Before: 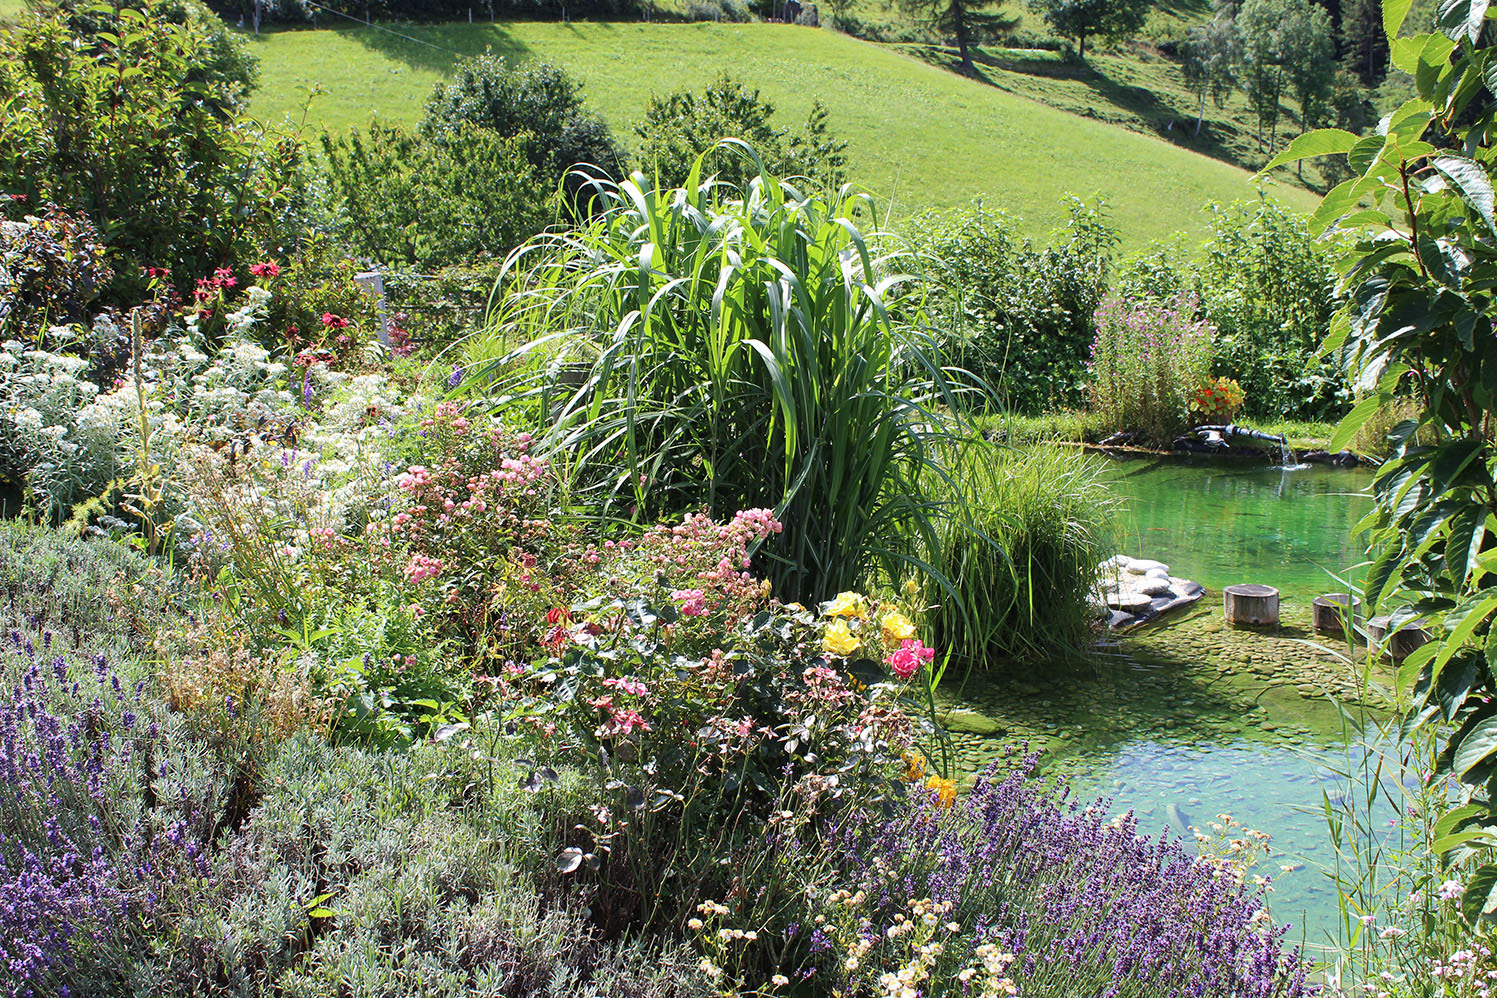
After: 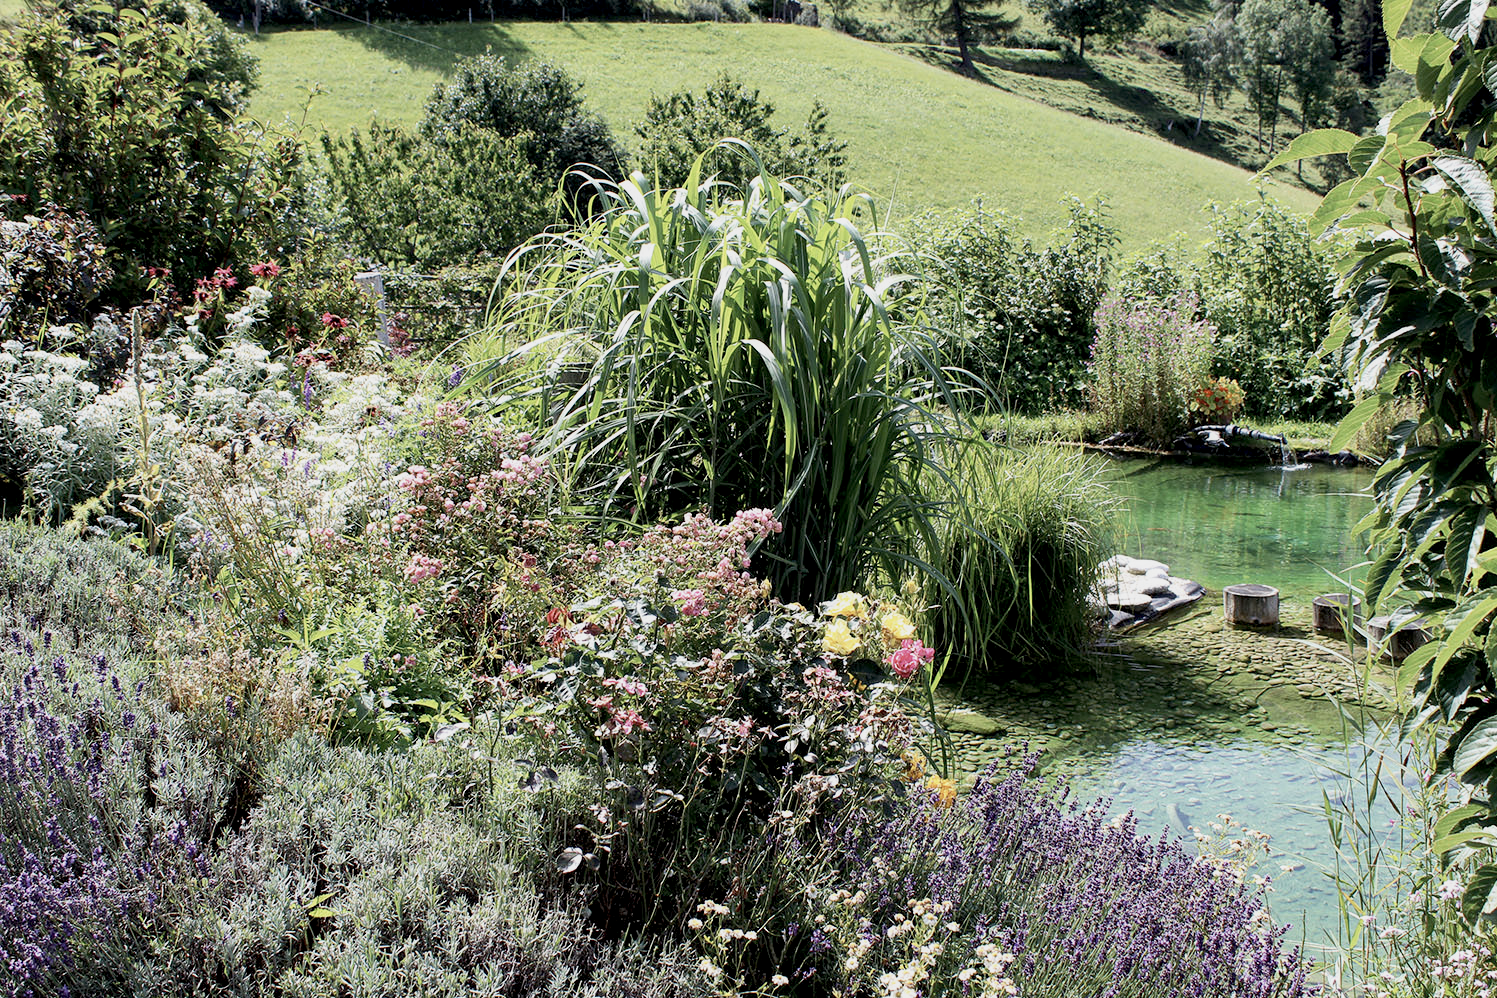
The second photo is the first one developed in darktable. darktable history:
base curve: curves: ch0 [(0, 0) (0.088, 0.125) (0.176, 0.251) (0.354, 0.501) (0.613, 0.749) (1, 0.877)], preserve colors none
contrast brightness saturation: contrast 0.1, saturation -0.36
local contrast: highlights 100%, shadows 100%, detail 120%, midtone range 0.2
exposure: black level correction 0.011, exposure -0.478 EV, compensate highlight preservation false
